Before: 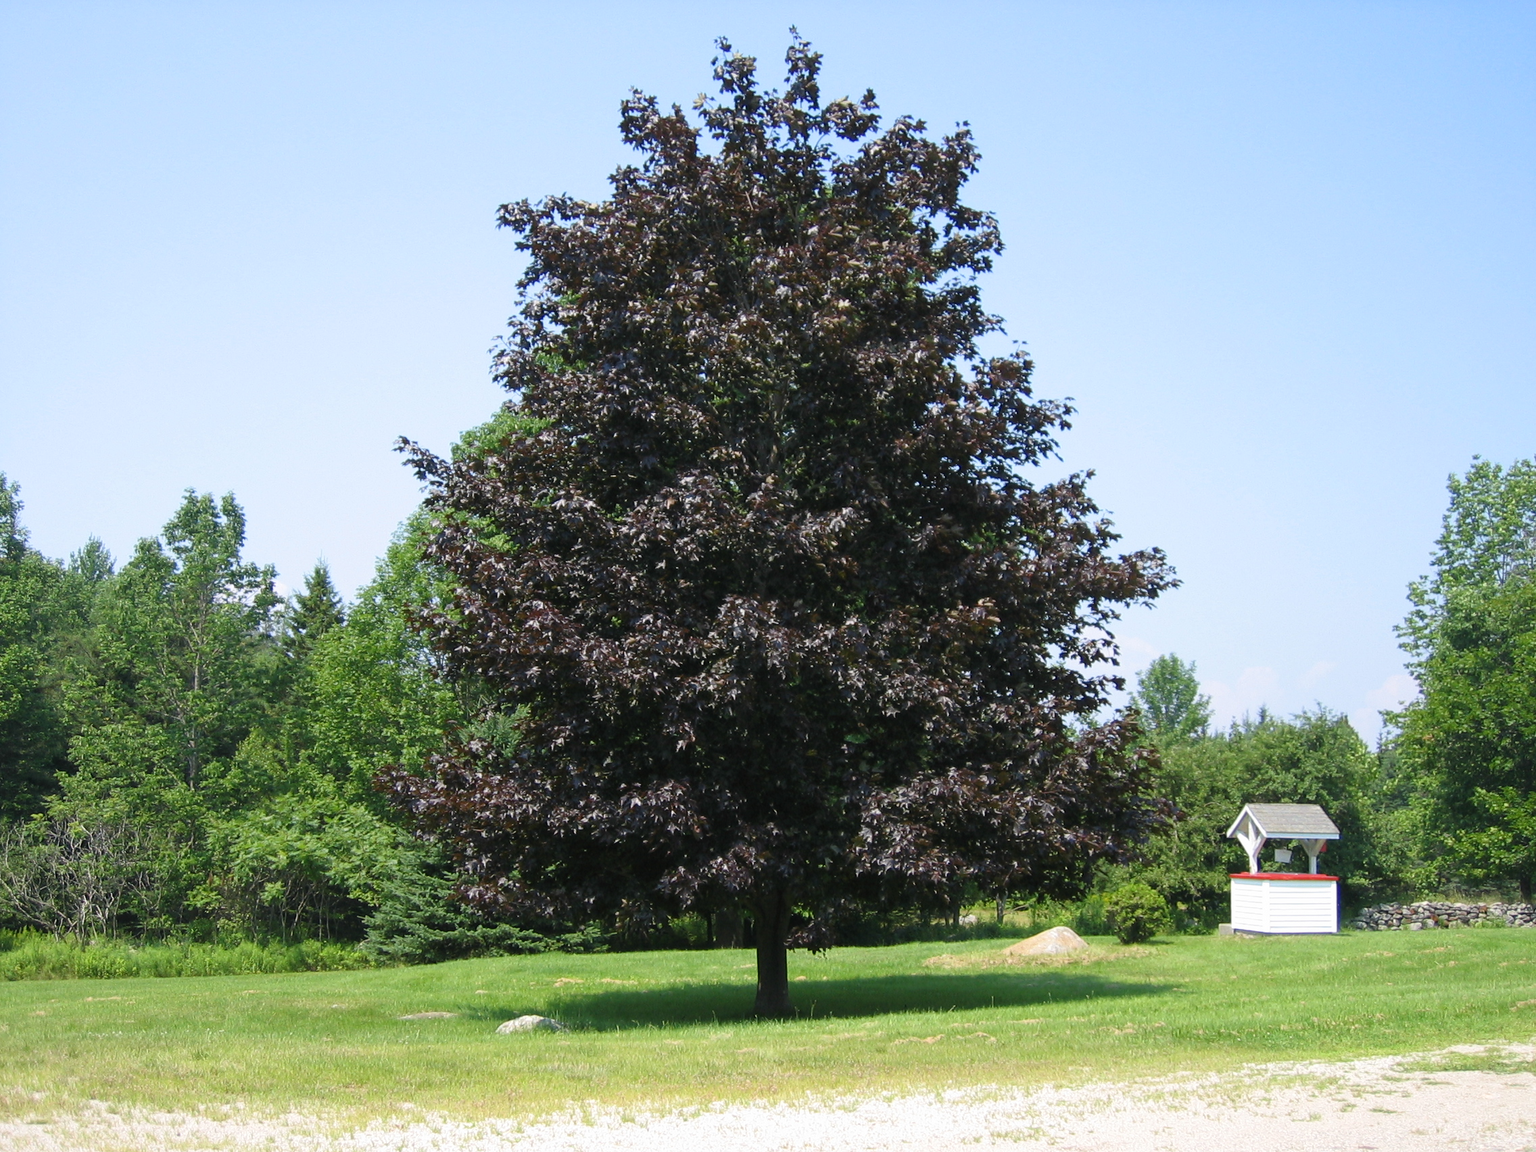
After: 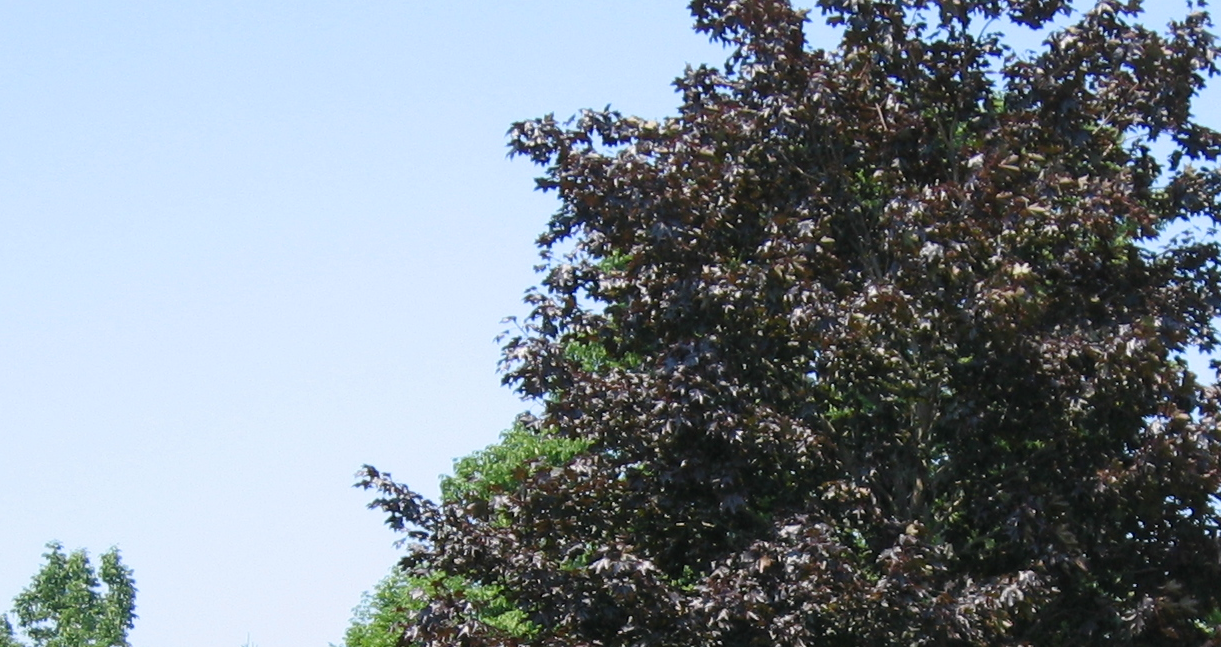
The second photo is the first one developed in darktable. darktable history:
crop: left 10.026%, top 10.605%, right 36.203%, bottom 51.401%
